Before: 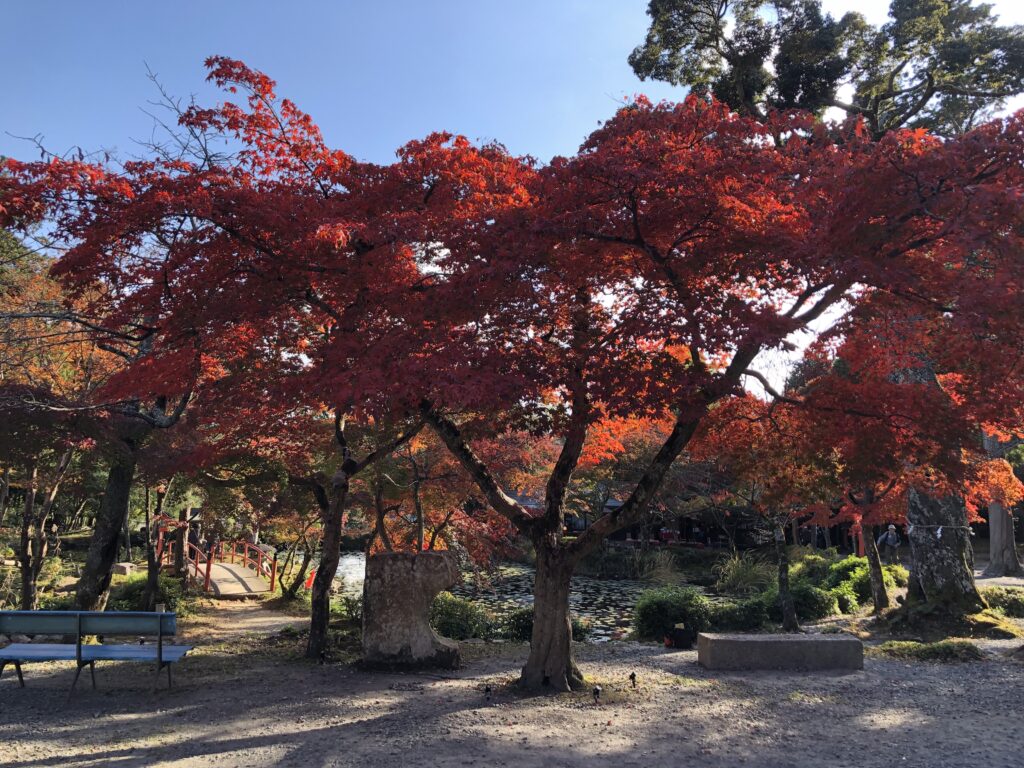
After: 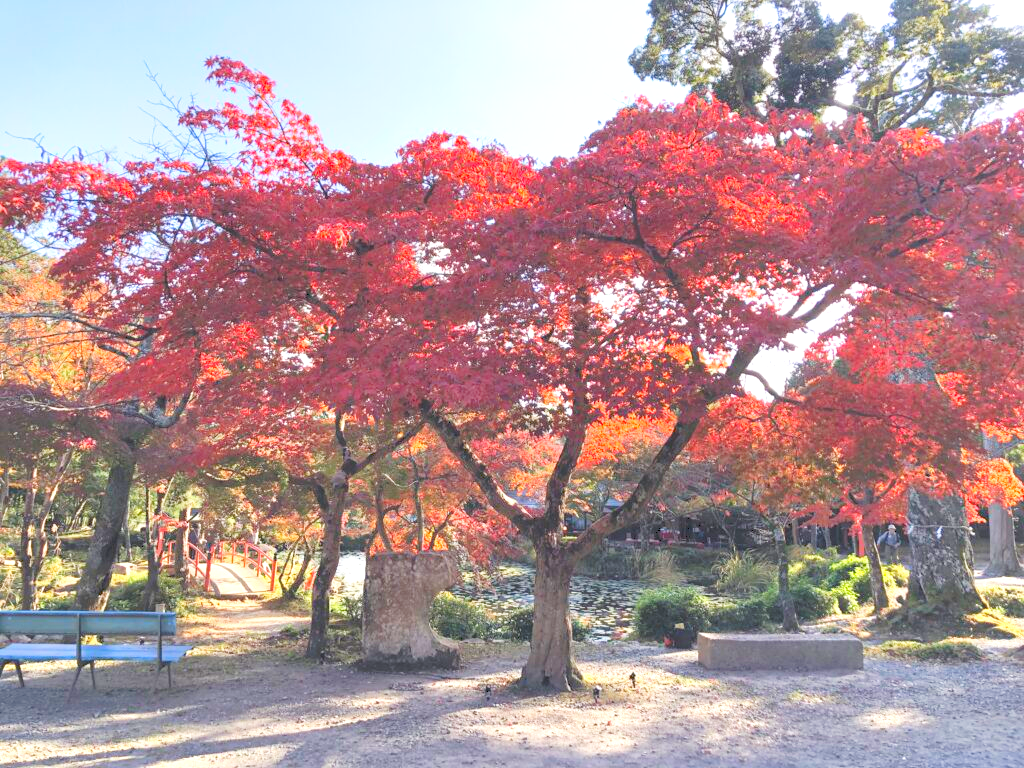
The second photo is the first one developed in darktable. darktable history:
levels: levels [0.072, 0.414, 0.976]
tone curve: curves: ch0 [(0, 0) (0.003, 0.115) (0.011, 0.133) (0.025, 0.157) (0.044, 0.182) (0.069, 0.209) (0.1, 0.239) (0.136, 0.279) (0.177, 0.326) (0.224, 0.379) (0.277, 0.436) (0.335, 0.507) (0.399, 0.587) (0.468, 0.671) (0.543, 0.75) (0.623, 0.837) (0.709, 0.916) (0.801, 0.978) (0.898, 0.985) (1, 1)], preserve colors none
